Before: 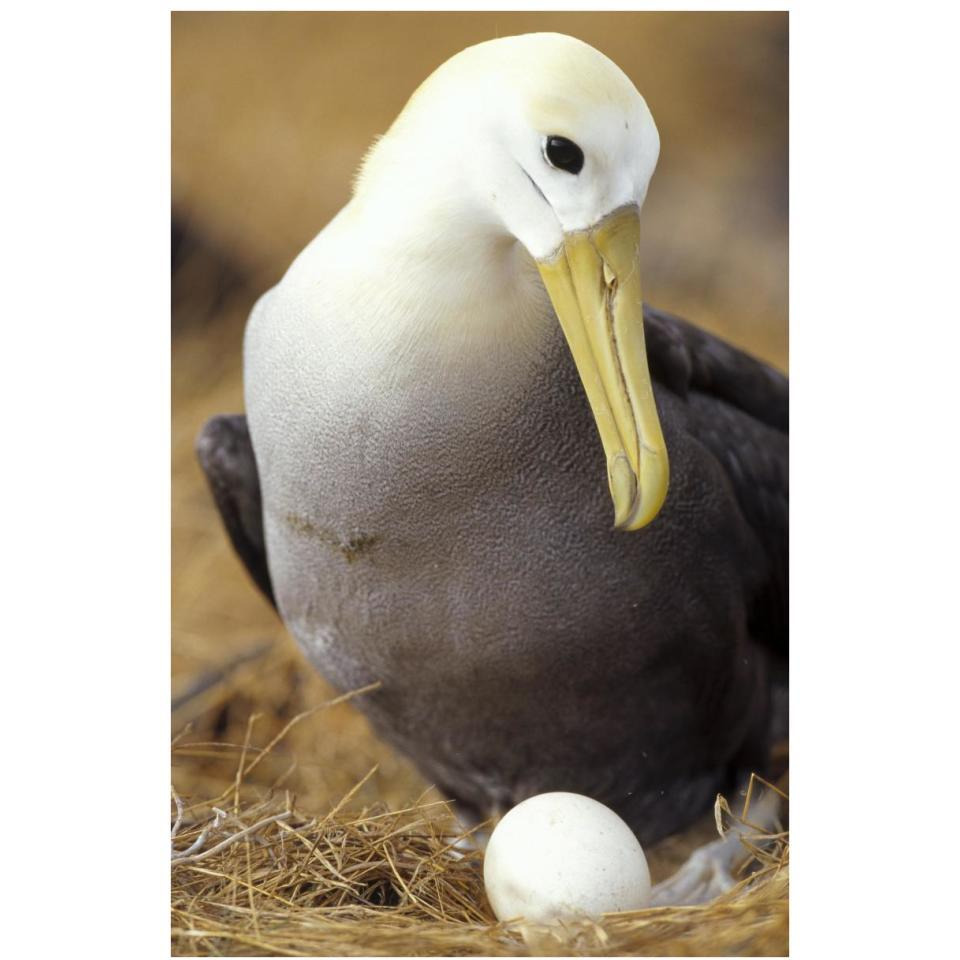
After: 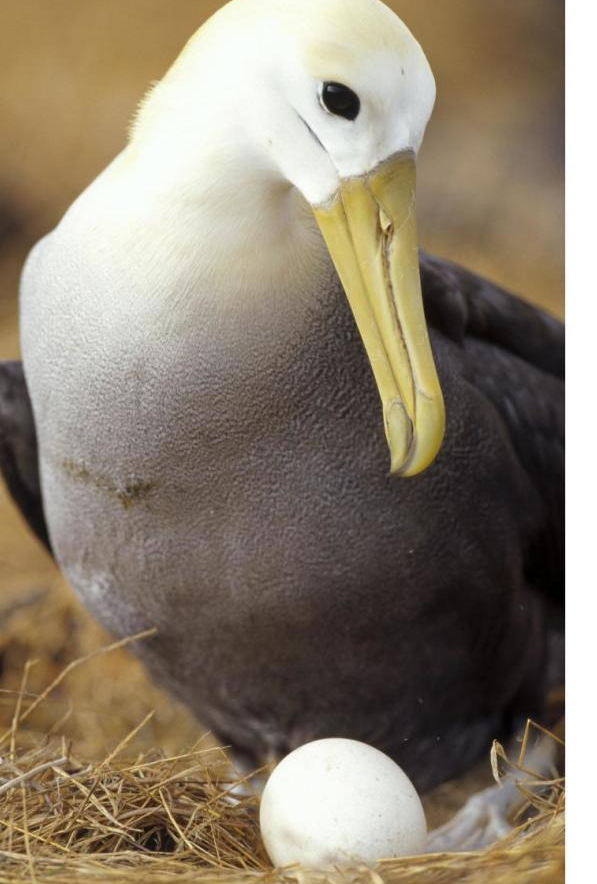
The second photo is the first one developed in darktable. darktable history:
crop and rotate: left 23.35%, top 5.635%, right 14.434%, bottom 2.271%
